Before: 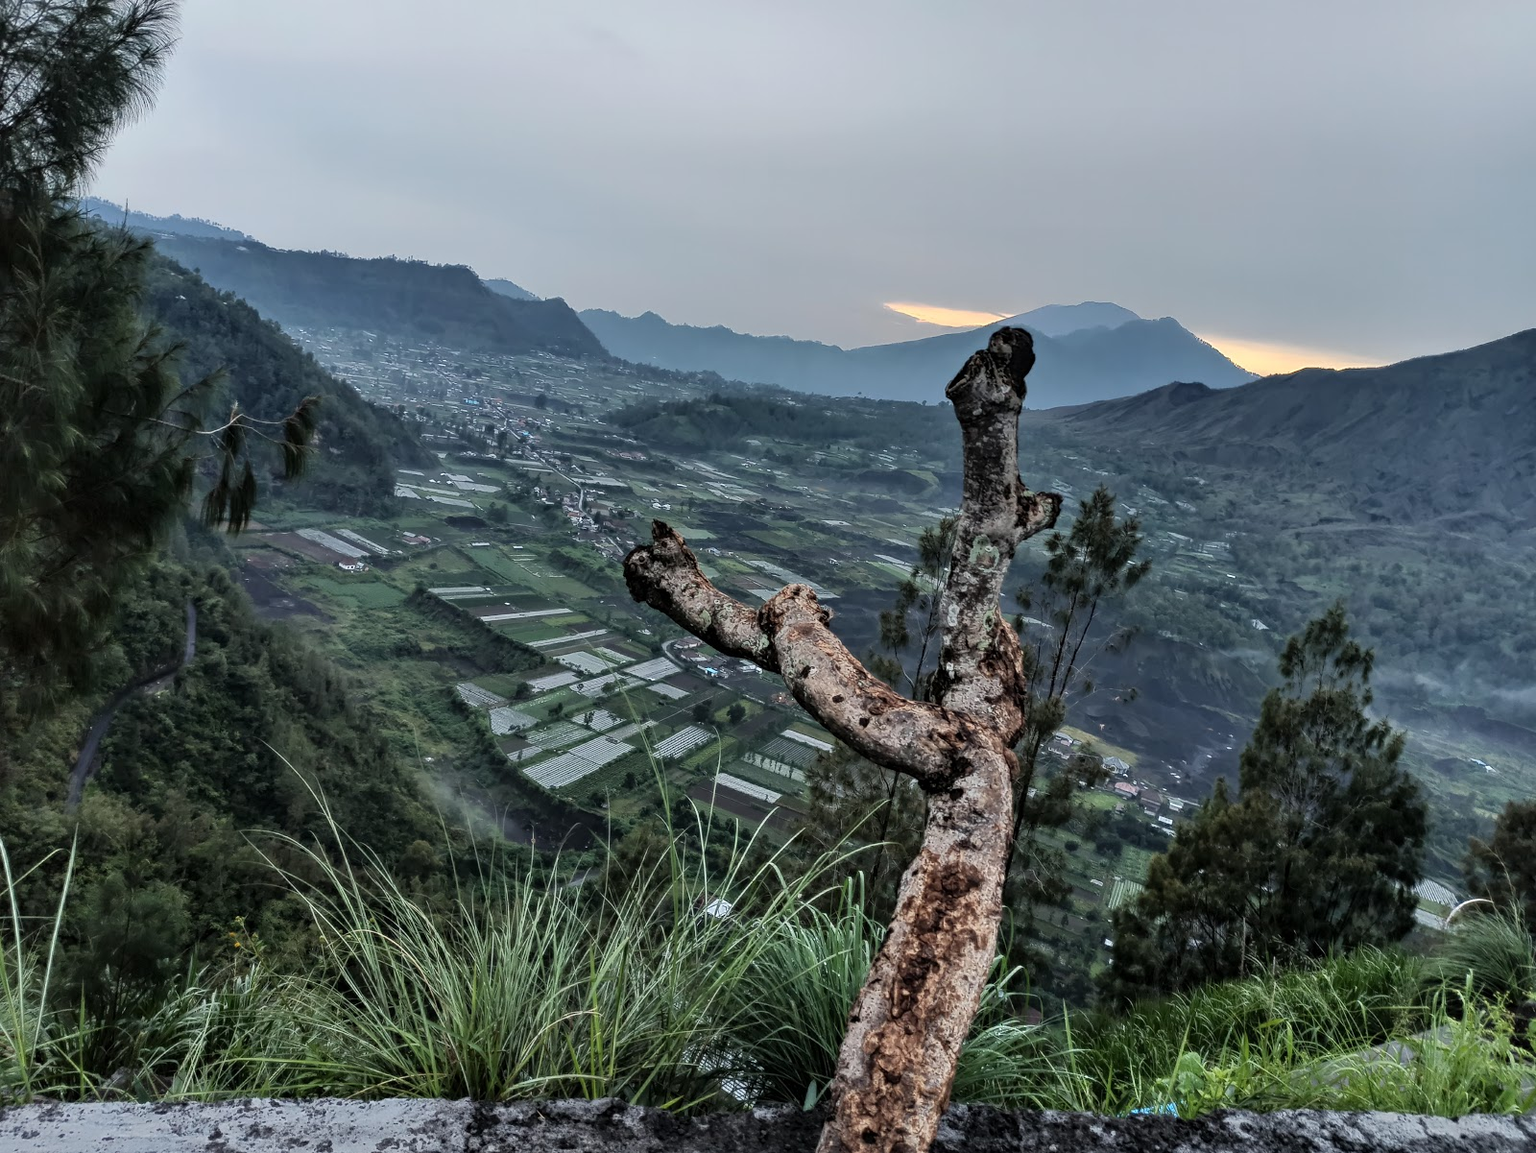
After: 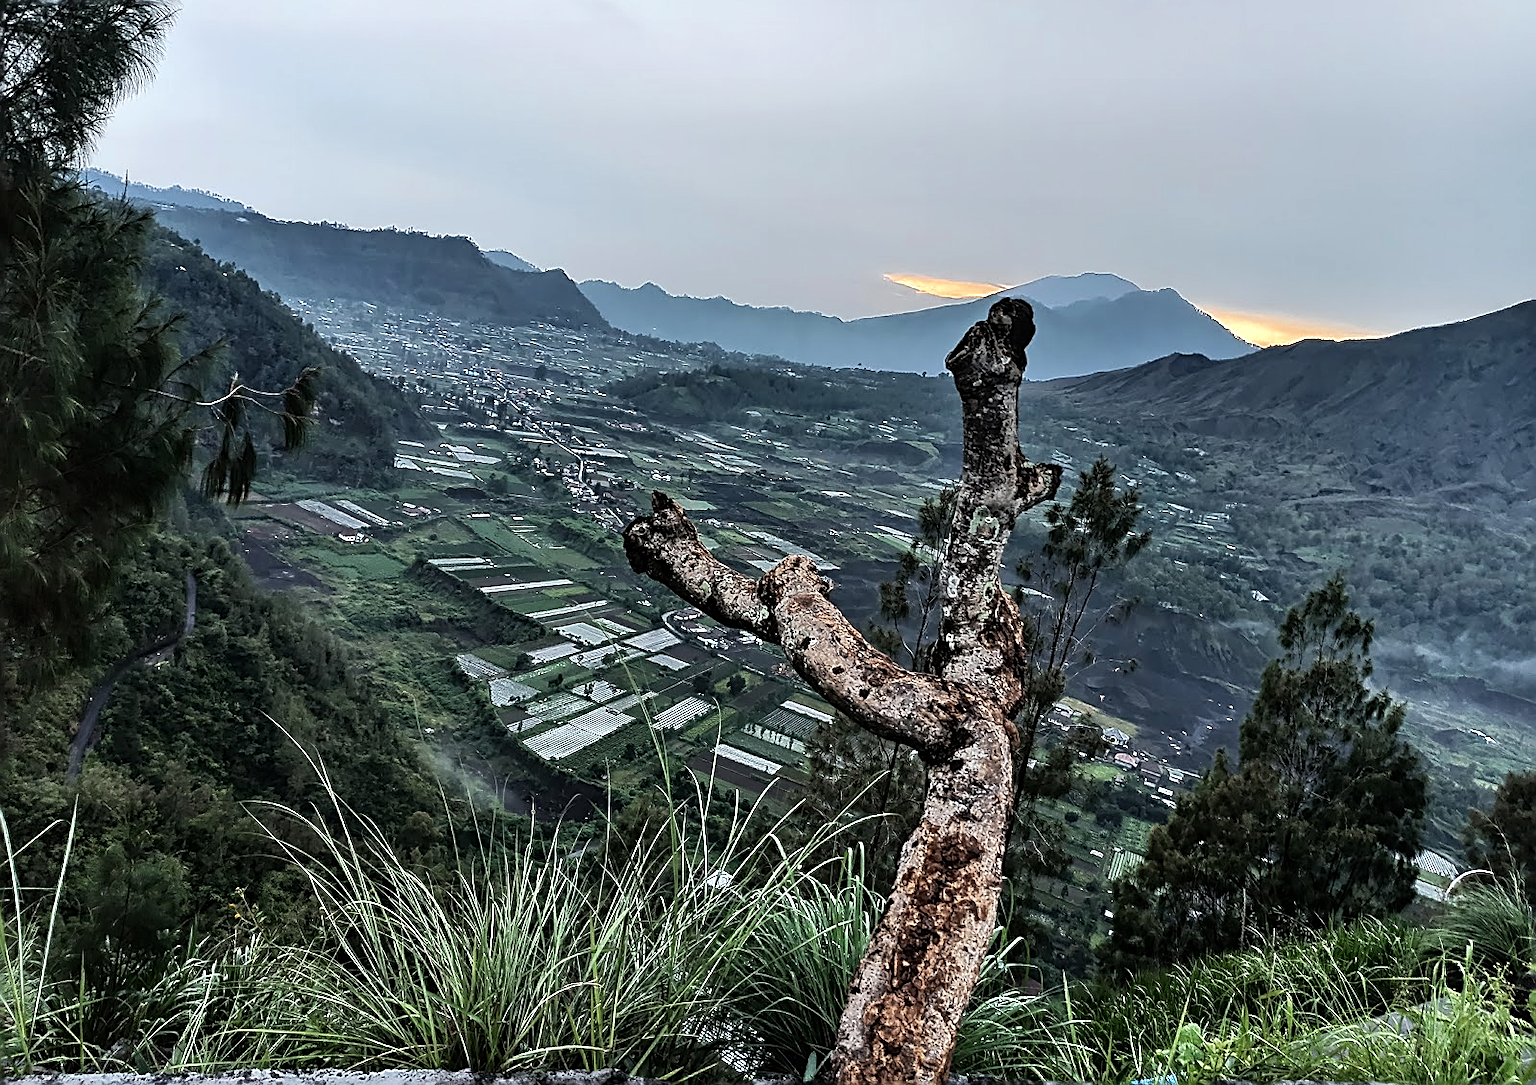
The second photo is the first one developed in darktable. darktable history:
sharpen: radius 1.65, amount 1.285
crop and rotate: top 2.571%, bottom 3.18%
tone equalizer: -8 EV -0.399 EV, -7 EV -0.423 EV, -6 EV -0.302 EV, -5 EV -0.235 EV, -3 EV 0.203 EV, -2 EV 0.352 EV, -1 EV 0.375 EV, +0 EV 0.41 EV, edges refinement/feathering 500, mask exposure compensation -1.57 EV, preserve details no
color zones: curves: ch0 [(0.11, 0.396) (0.195, 0.36) (0.25, 0.5) (0.303, 0.412) (0.357, 0.544) (0.75, 0.5) (0.967, 0.328)]; ch1 [(0, 0.468) (0.112, 0.512) (0.202, 0.6) (0.25, 0.5) (0.307, 0.352) (0.357, 0.544) (0.75, 0.5) (0.963, 0.524)]
